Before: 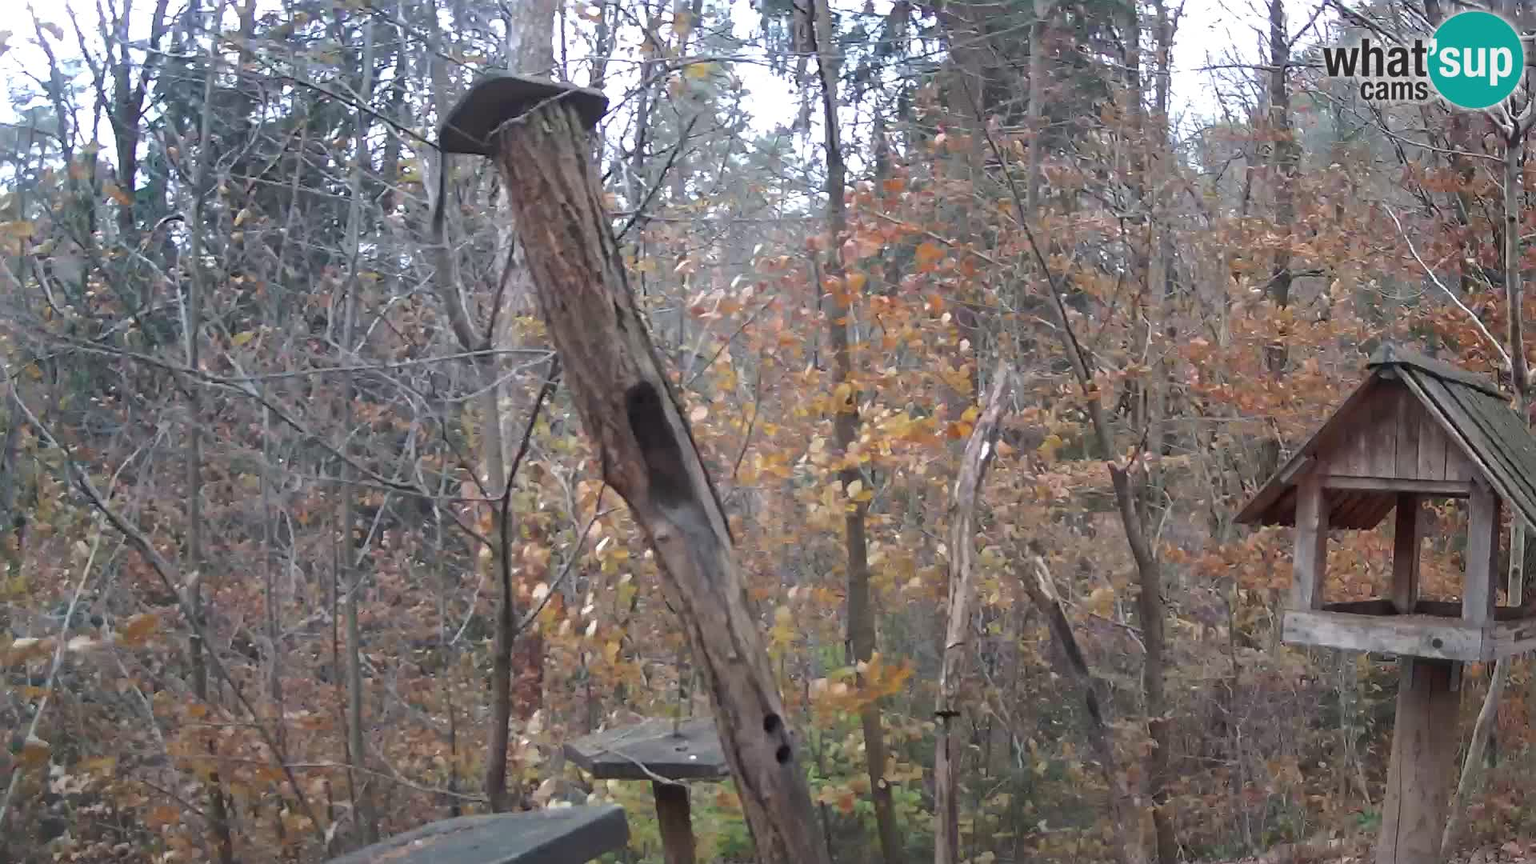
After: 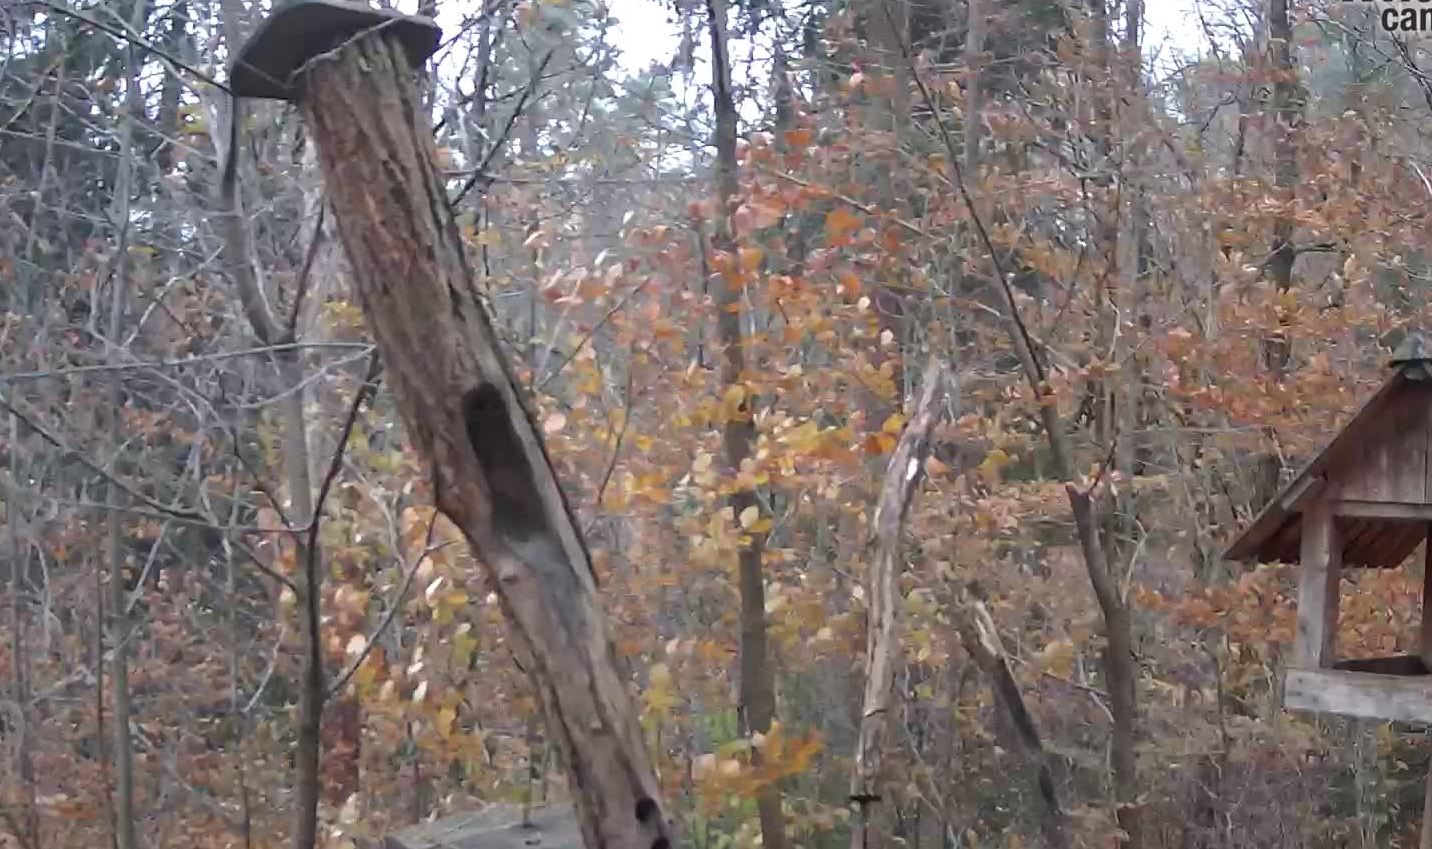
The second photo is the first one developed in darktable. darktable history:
levels: mode automatic, levels [0, 0.499, 1]
crop: left 16.659%, top 8.76%, right 8.726%, bottom 12.584%
